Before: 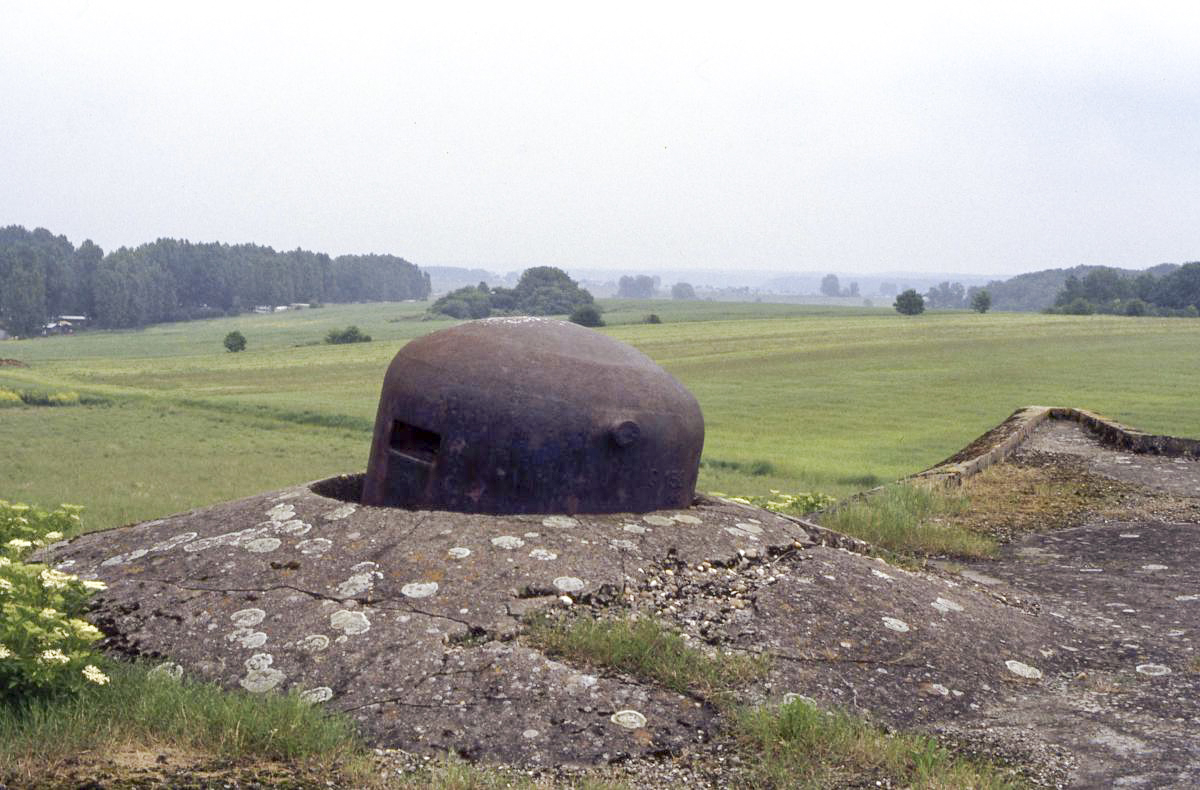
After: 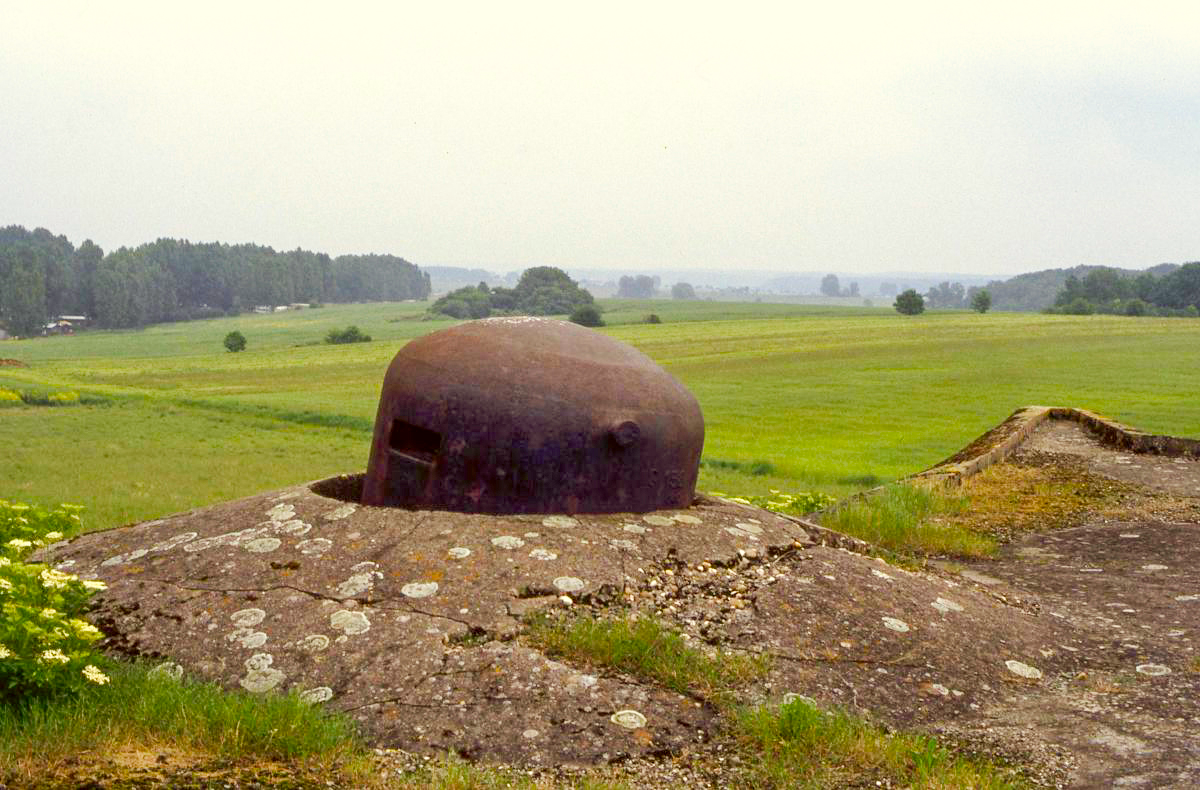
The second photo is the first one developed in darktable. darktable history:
color correction: highlights a* -1.43, highlights b* 10.12, shadows a* 0.395, shadows b* 19.35
color balance rgb: linear chroma grading › global chroma 15%, perceptual saturation grading › global saturation 30%
